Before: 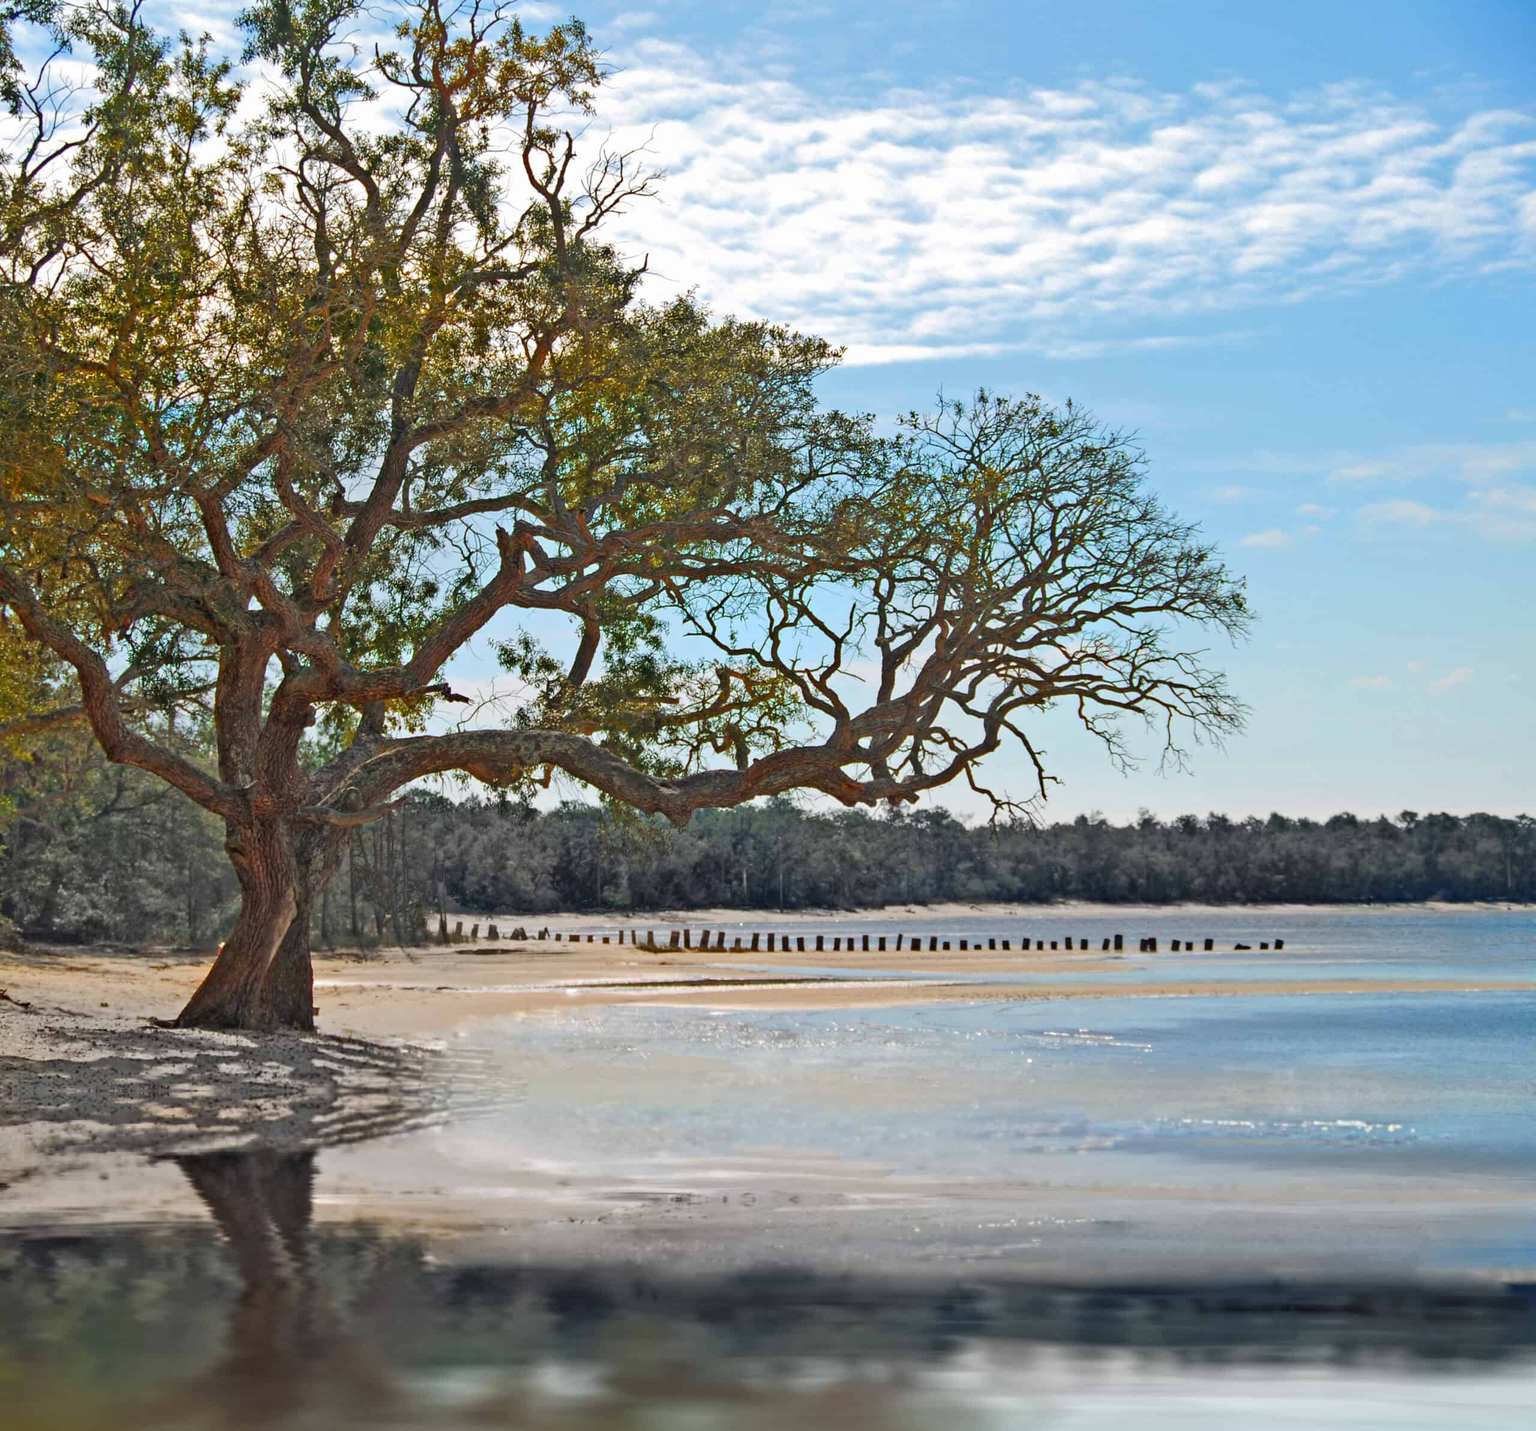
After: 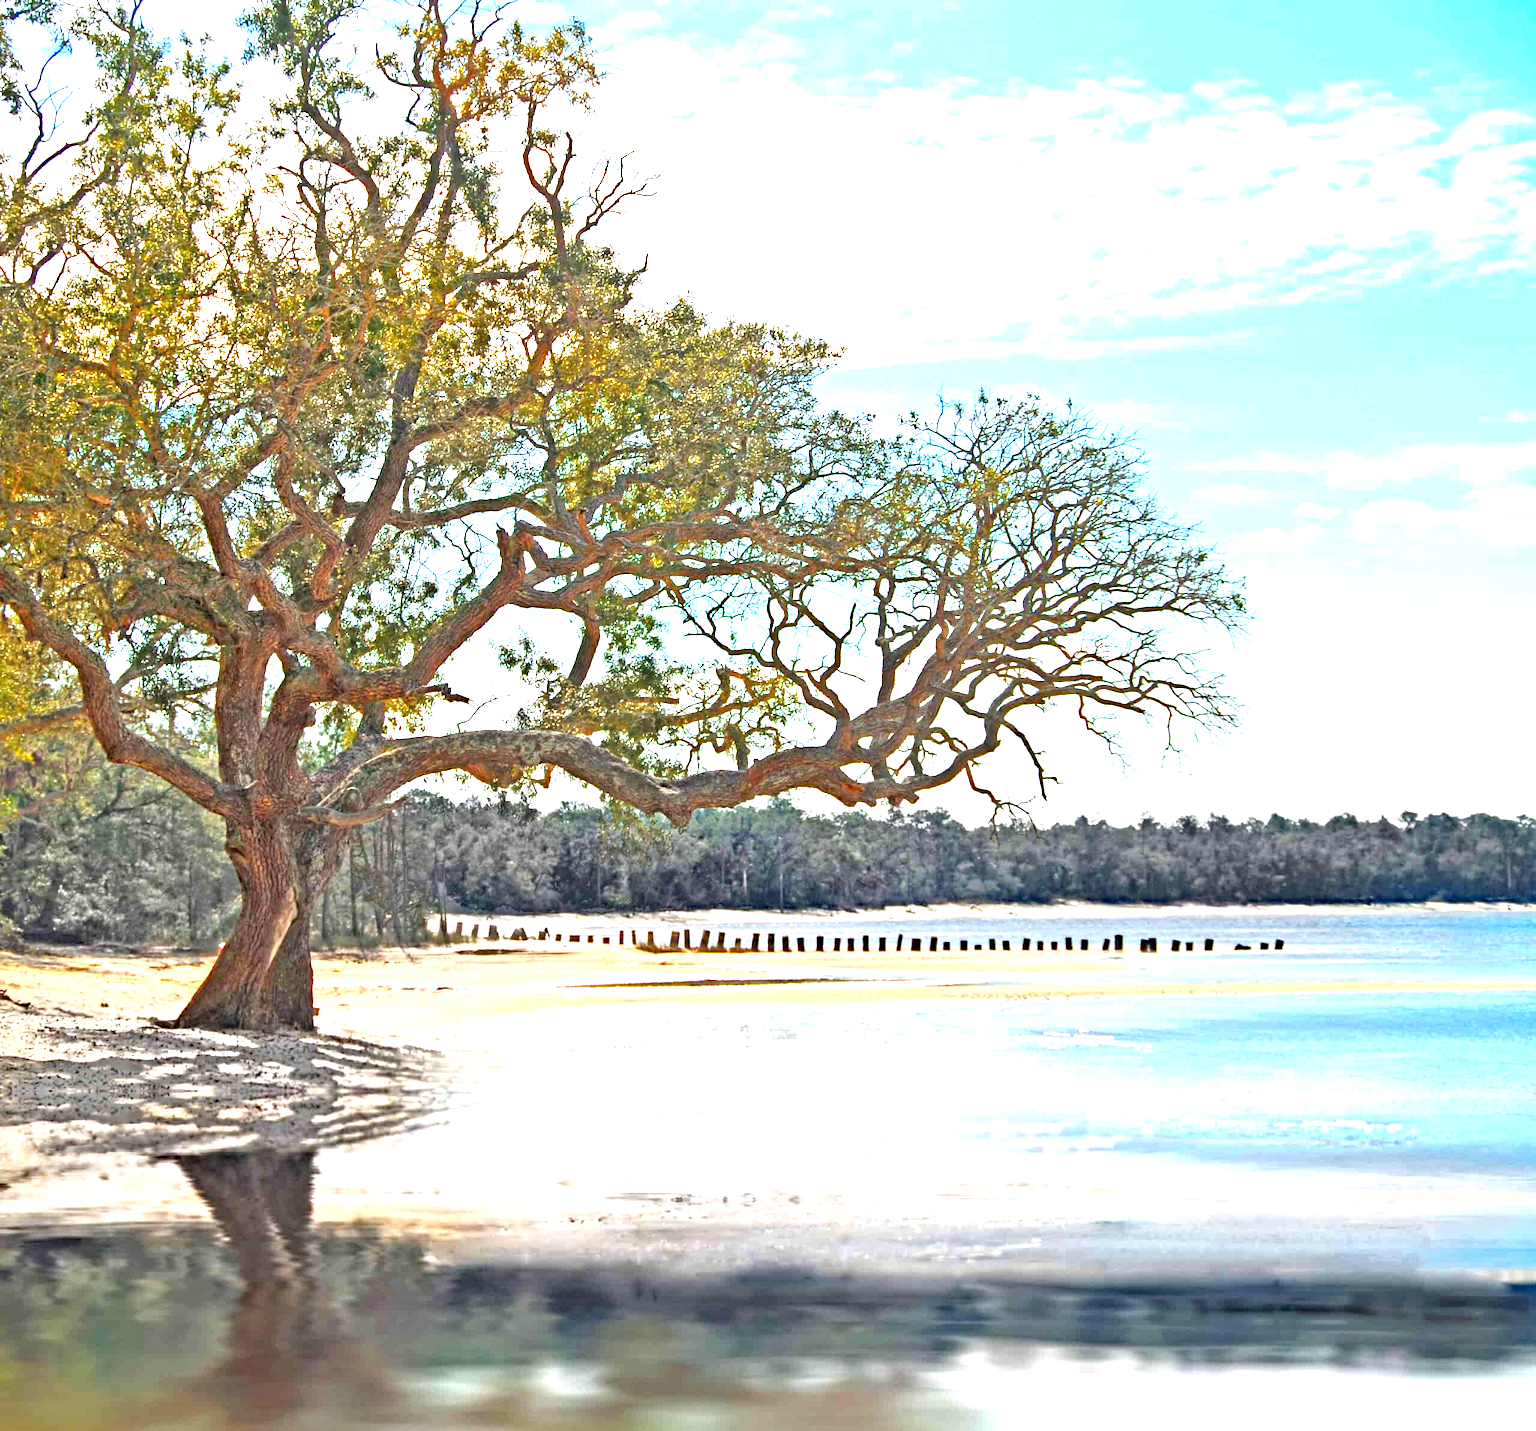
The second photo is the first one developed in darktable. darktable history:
haze removal: strength 0.276, distance 0.247, compatibility mode true, adaptive false
exposure: black level correction 0, exposure 1.754 EV, compensate highlight preservation false
